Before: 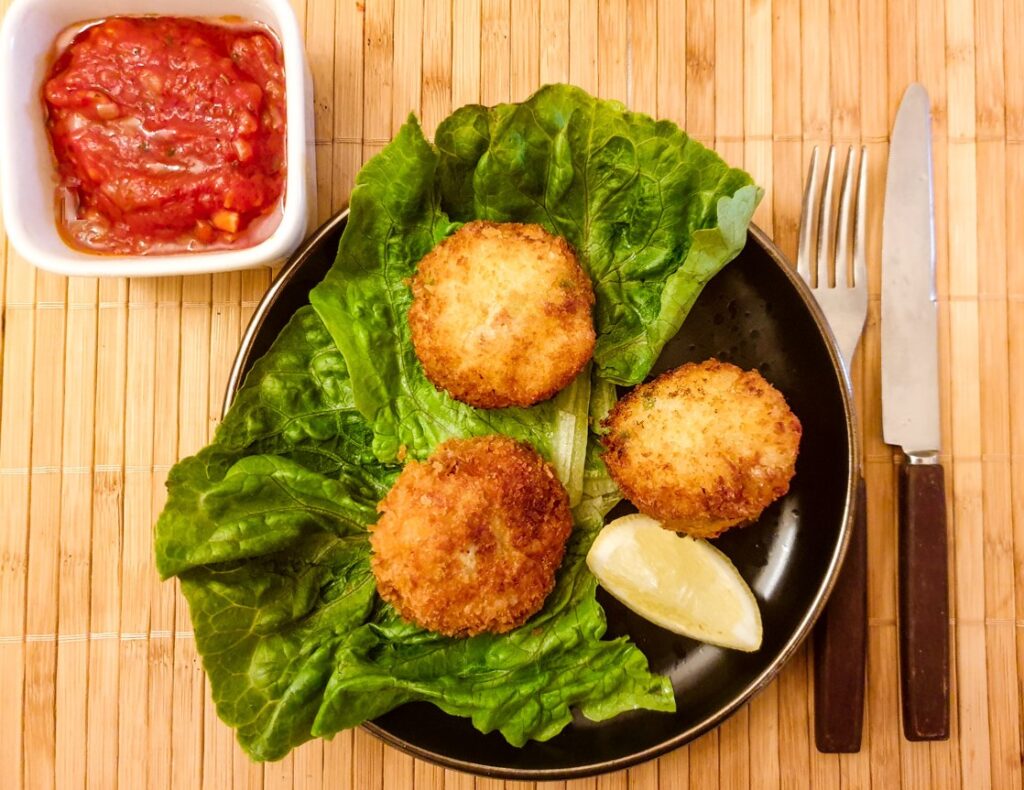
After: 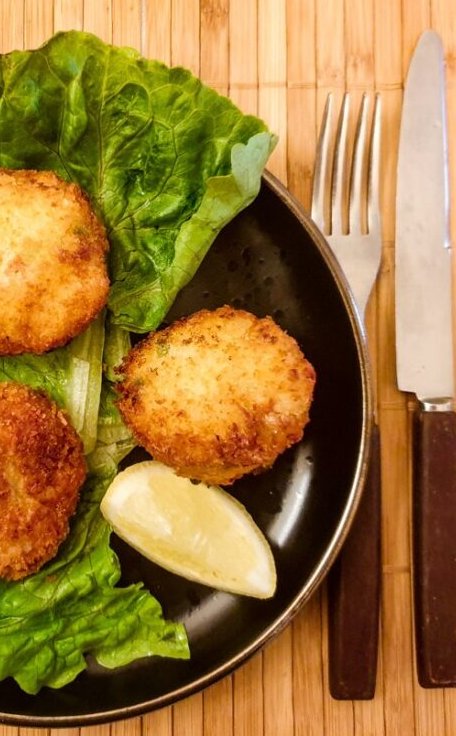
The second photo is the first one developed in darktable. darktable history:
crop: left 47.505%, top 6.818%, right 7.942%
